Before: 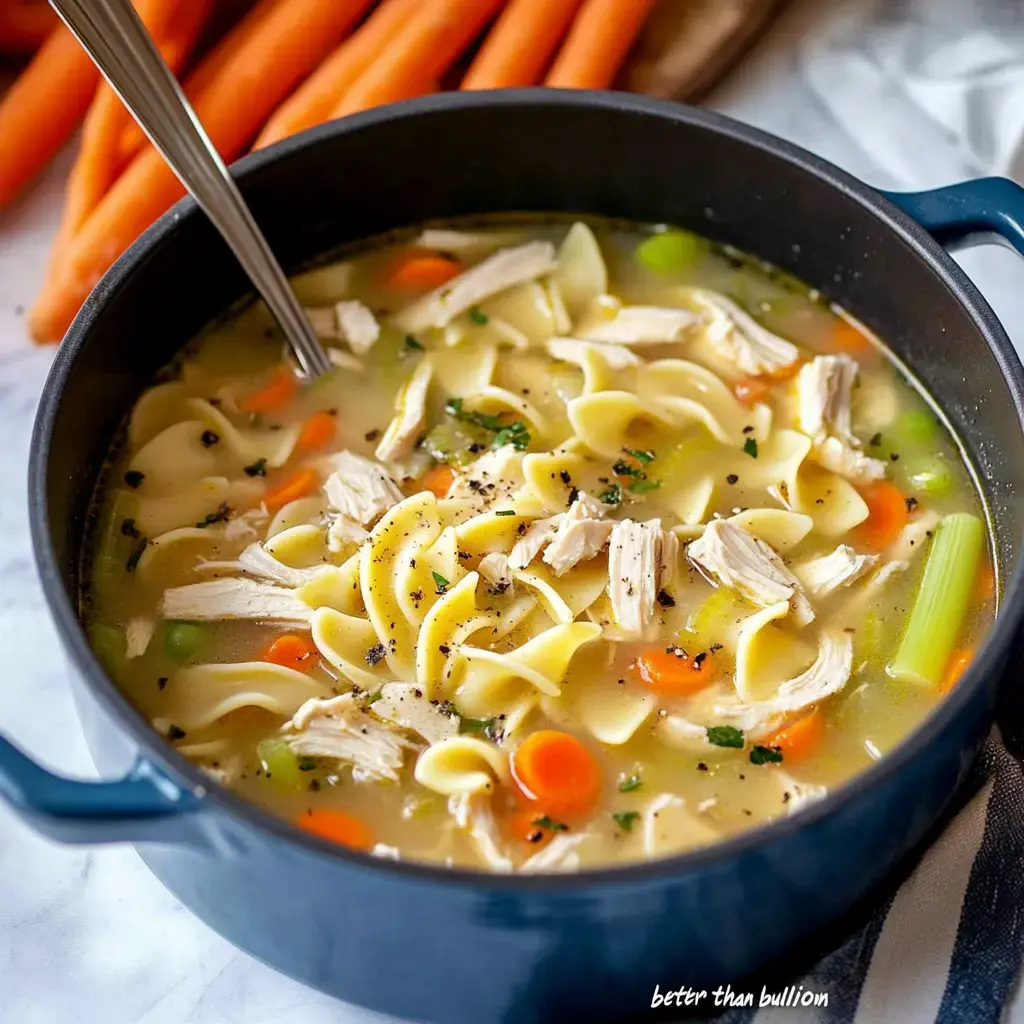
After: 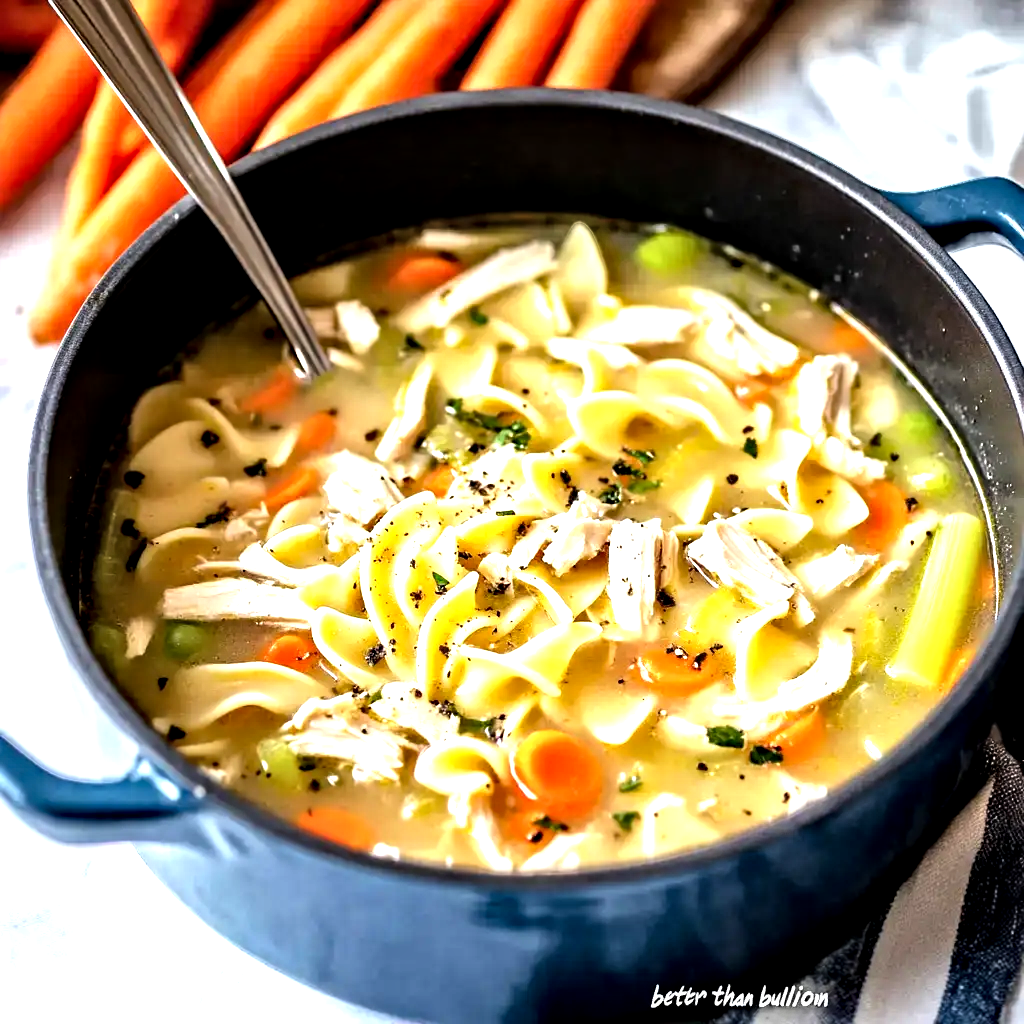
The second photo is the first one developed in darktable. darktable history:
tone equalizer: -8 EV -1.08 EV, -7 EV -0.987 EV, -6 EV -0.901 EV, -5 EV -0.612 EV, -3 EV 0.57 EV, -2 EV 0.843 EV, -1 EV 1 EV, +0 EV 1.06 EV
contrast equalizer: octaves 7, y [[0.511, 0.558, 0.631, 0.632, 0.559, 0.512], [0.5 ×6], [0.5 ×6], [0 ×6], [0 ×6]]
